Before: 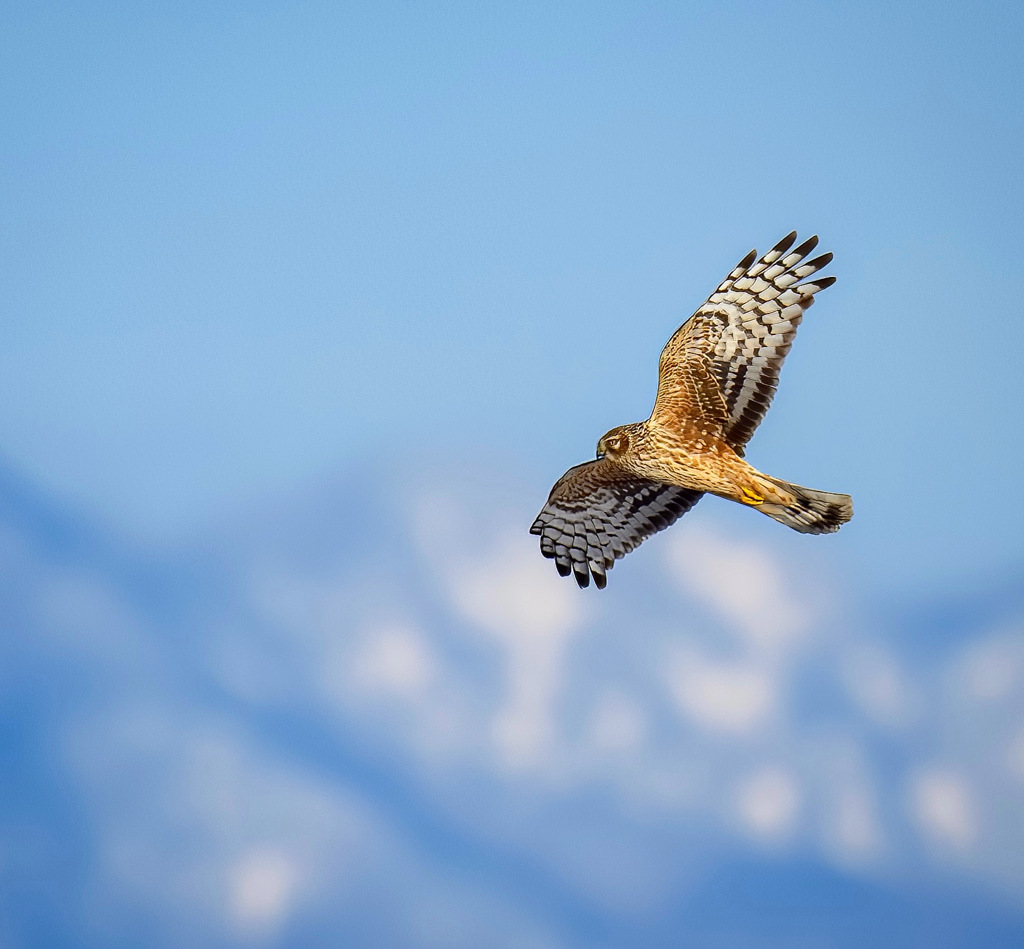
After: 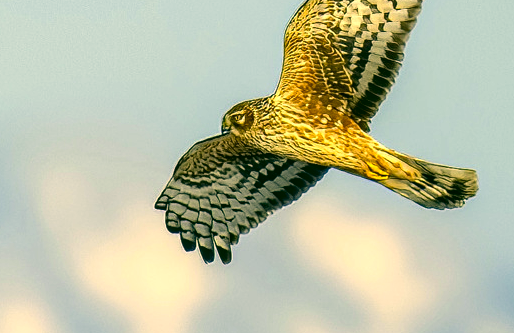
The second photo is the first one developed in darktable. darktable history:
local contrast: on, module defaults
tone equalizer: -8 EV -0.454 EV, -7 EV -0.424 EV, -6 EV -0.296 EV, -5 EV -0.225 EV, -3 EV 0.192 EV, -2 EV 0.303 EV, -1 EV 0.383 EV, +0 EV 0.447 EV
color correction: highlights a* 5.63, highlights b* 33.63, shadows a* -25.64, shadows b* 3.93
crop: left 36.662%, top 34.326%, right 13.105%, bottom 30.513%
